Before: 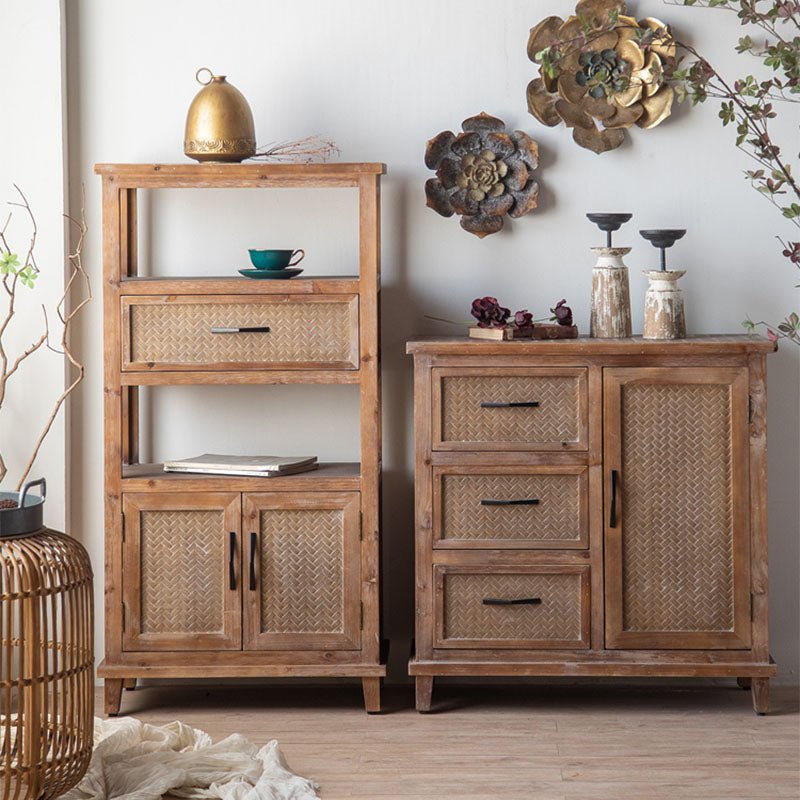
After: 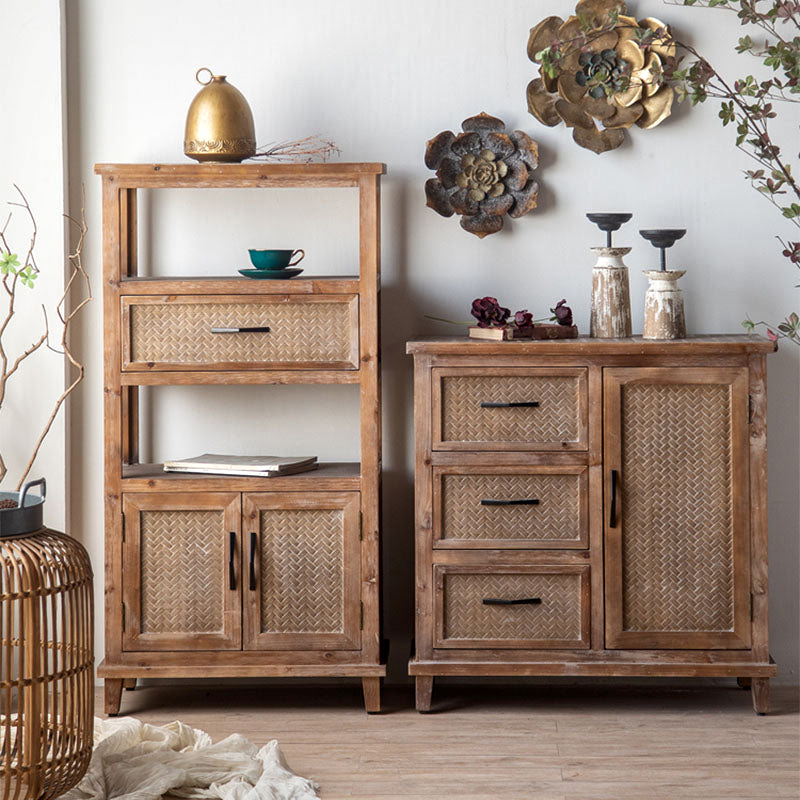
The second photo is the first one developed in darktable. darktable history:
local contrast: mode bilateral grid, contrast 21, coarseness 49, detail 144%, midtone range 0.2
